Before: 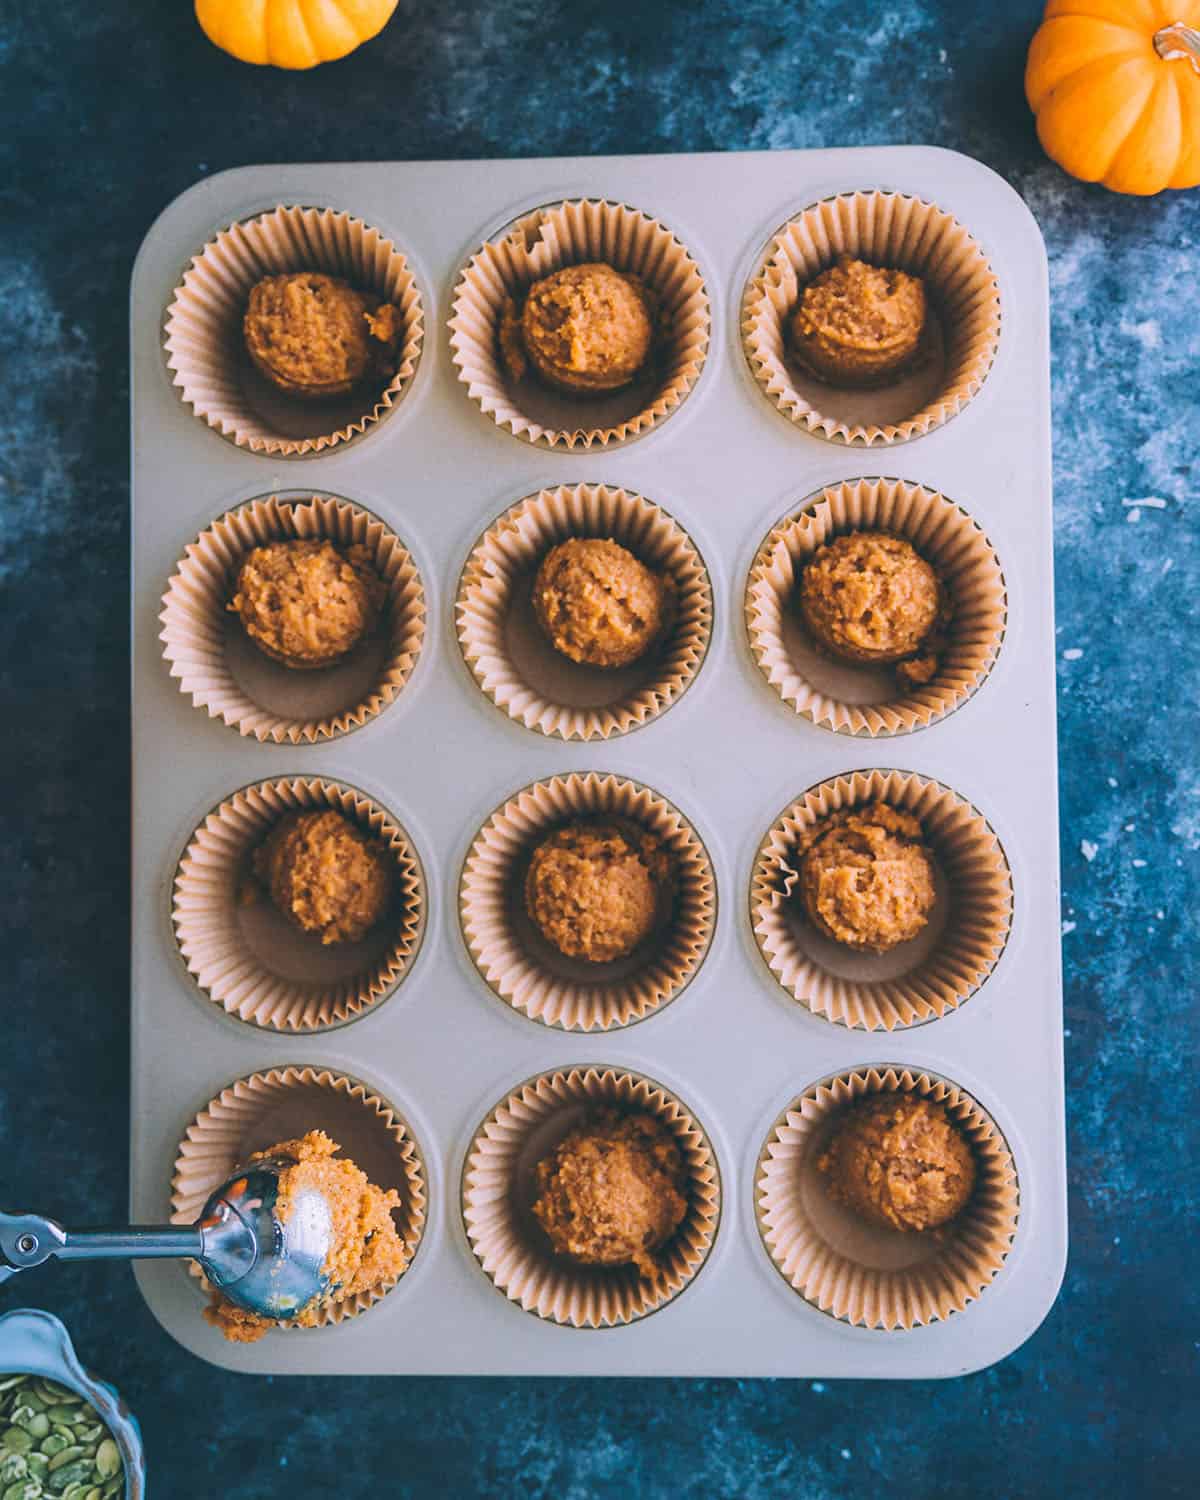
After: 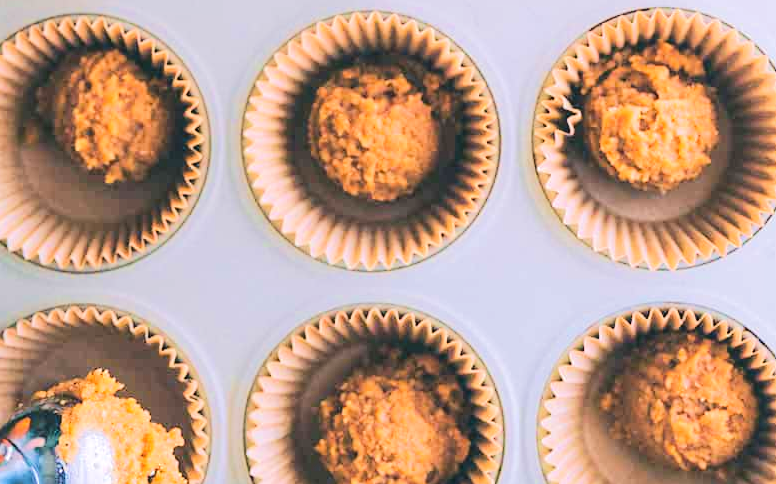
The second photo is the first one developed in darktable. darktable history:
crop: left 18.131%, top 50.777%, right 17.166%, bottom 16.939%
velvia: strength 17.57%
local contrast: mode bilateral grid, contrast 99, coarseness 99, detail 109%, midtone range 0.2
tone equalizer: -7 EV 0.161 EV, -6 EV 0.603 EV, -5 EV 1.16 EV, -4 EV 1.36 EV, -3 EV 1.16 EV, -2 EV 0.6 EV, -1 EV 0.165 EV, edges refinement/feathering 500, mask exposure compensation -1.57 EV, preserve details no
